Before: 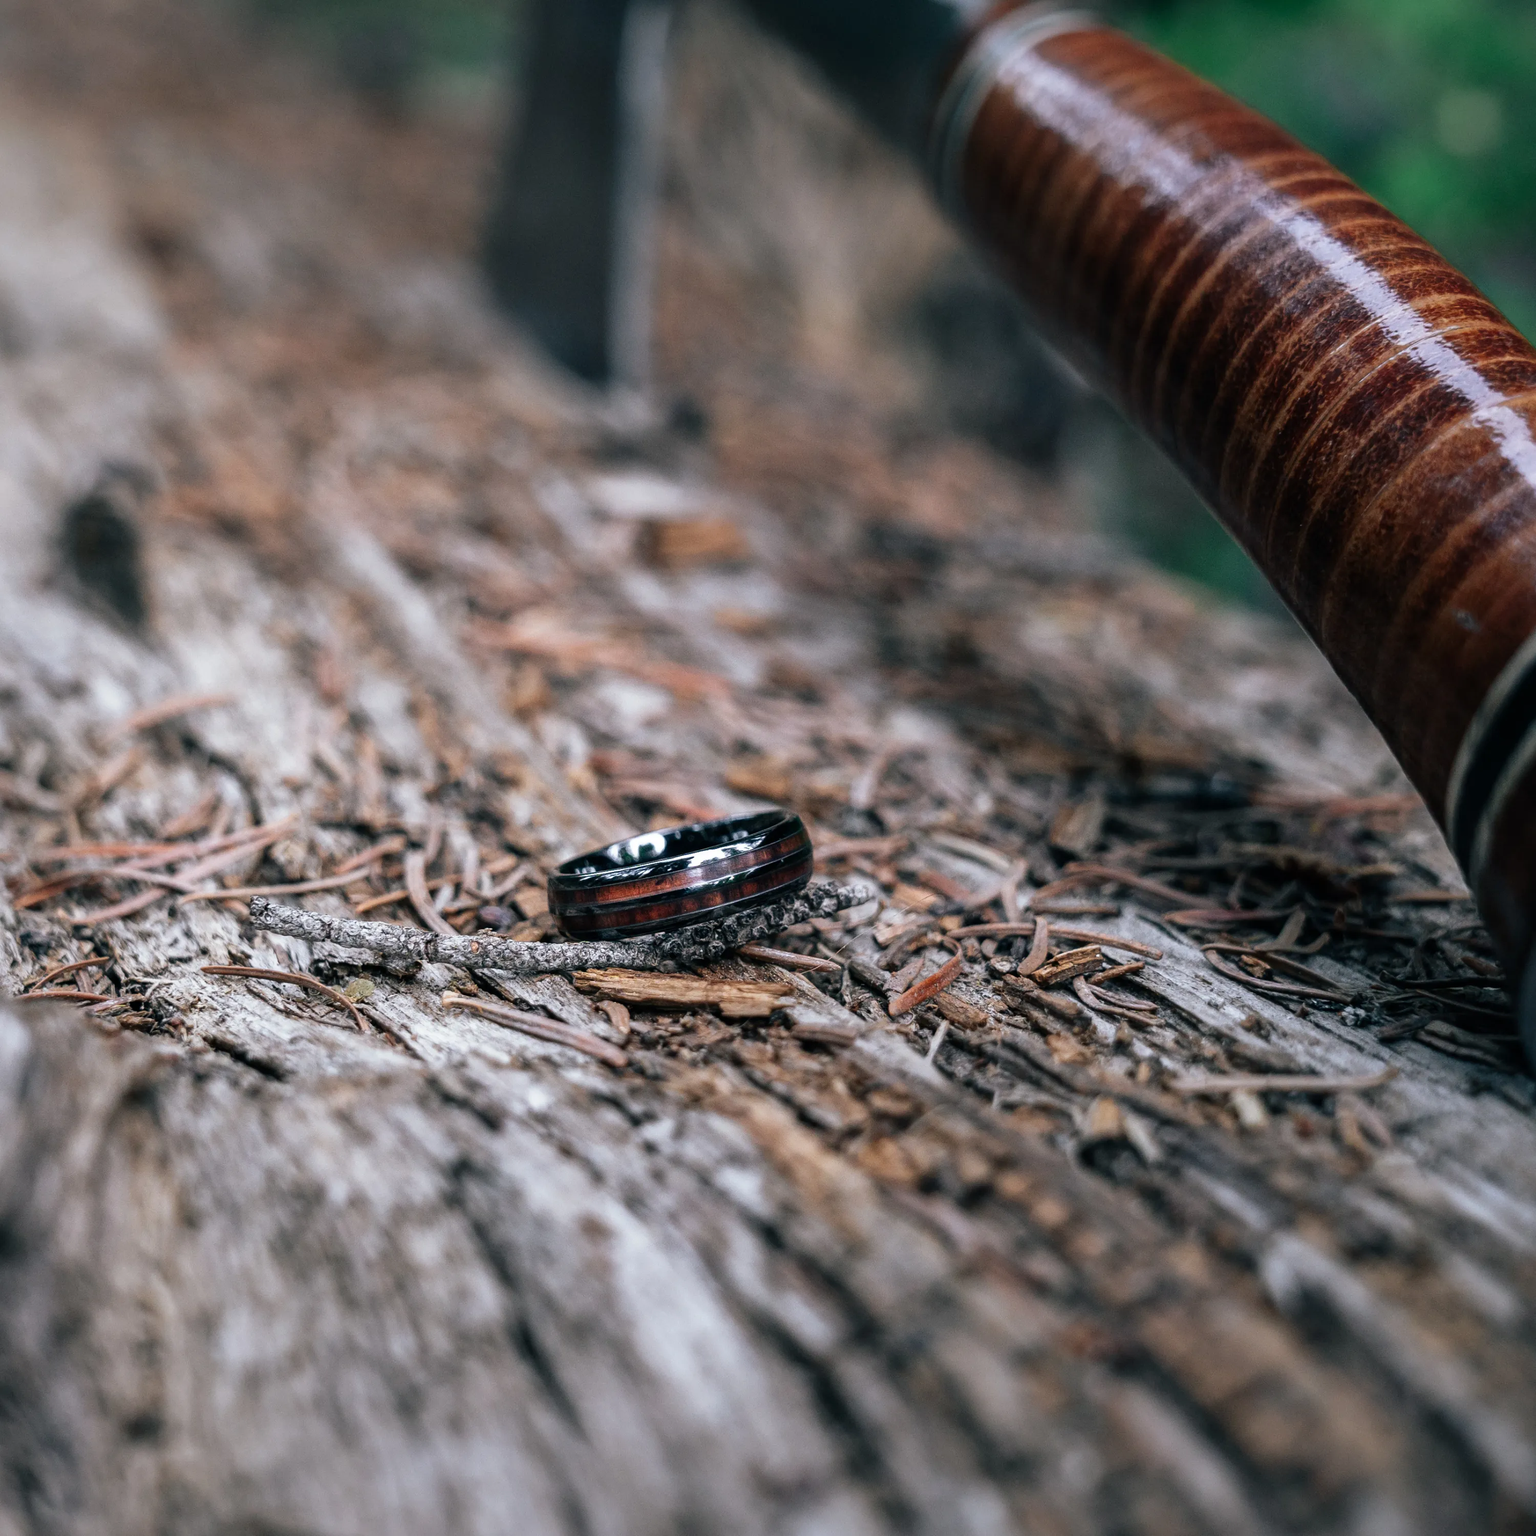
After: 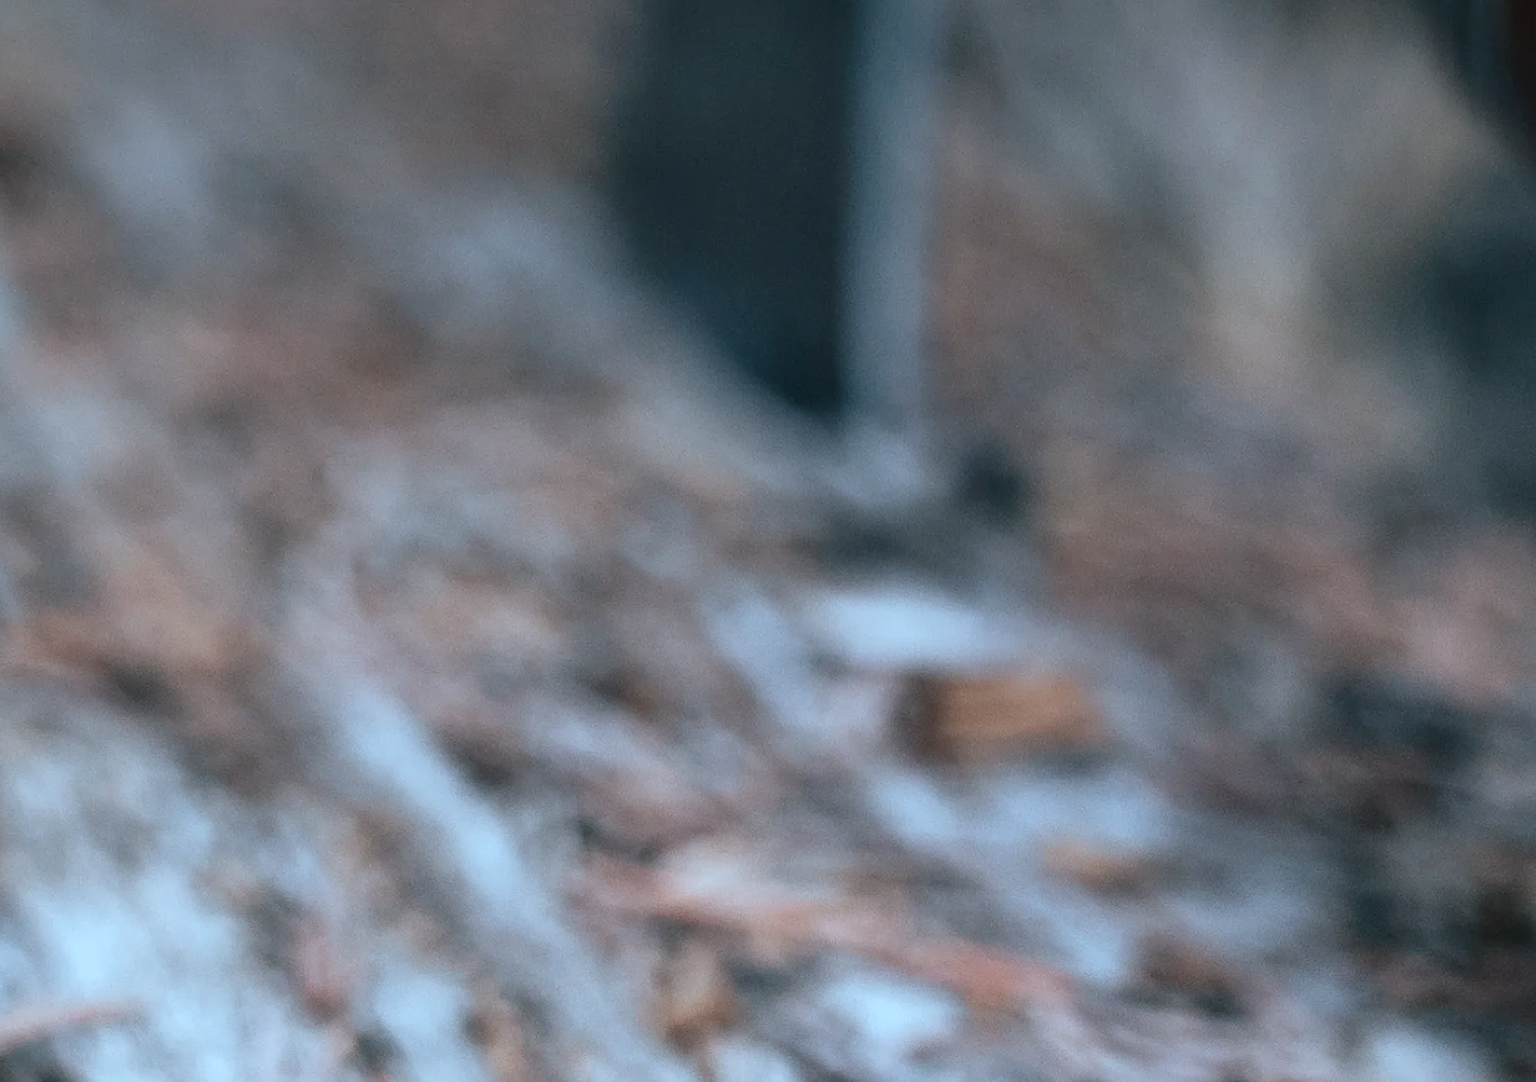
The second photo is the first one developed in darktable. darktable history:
color correction: highlights a* -10.57, highlights b* -19.43
crop: left 10.352%, top 10.5%, right 36.295%, bottom 51.844%
